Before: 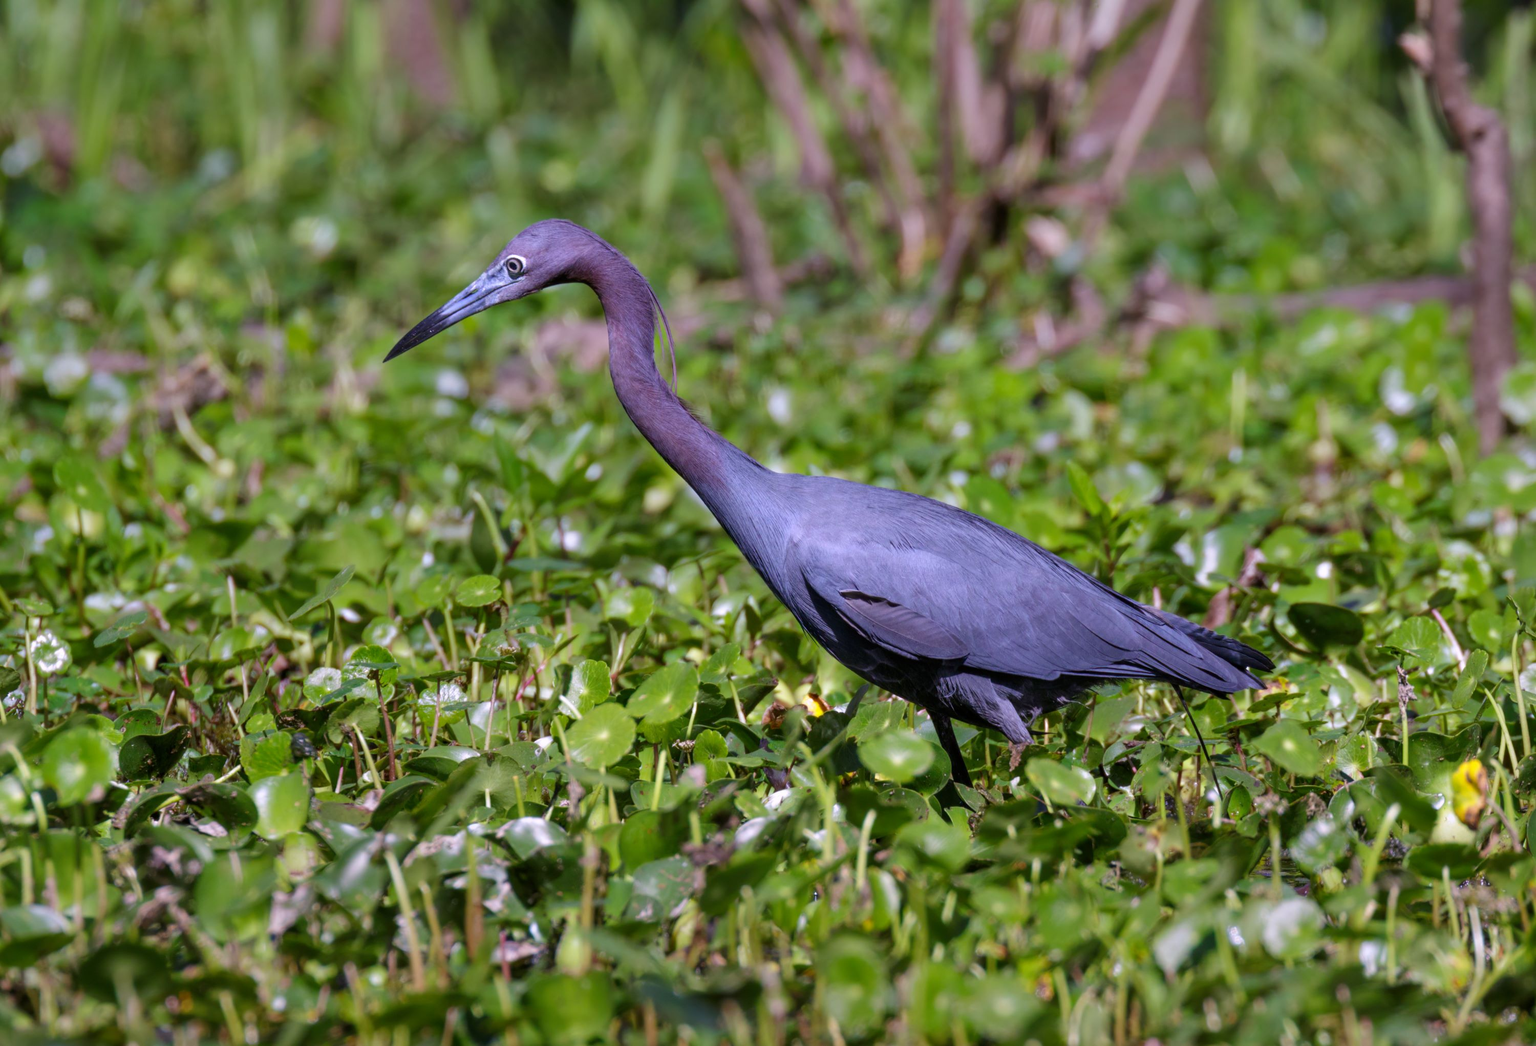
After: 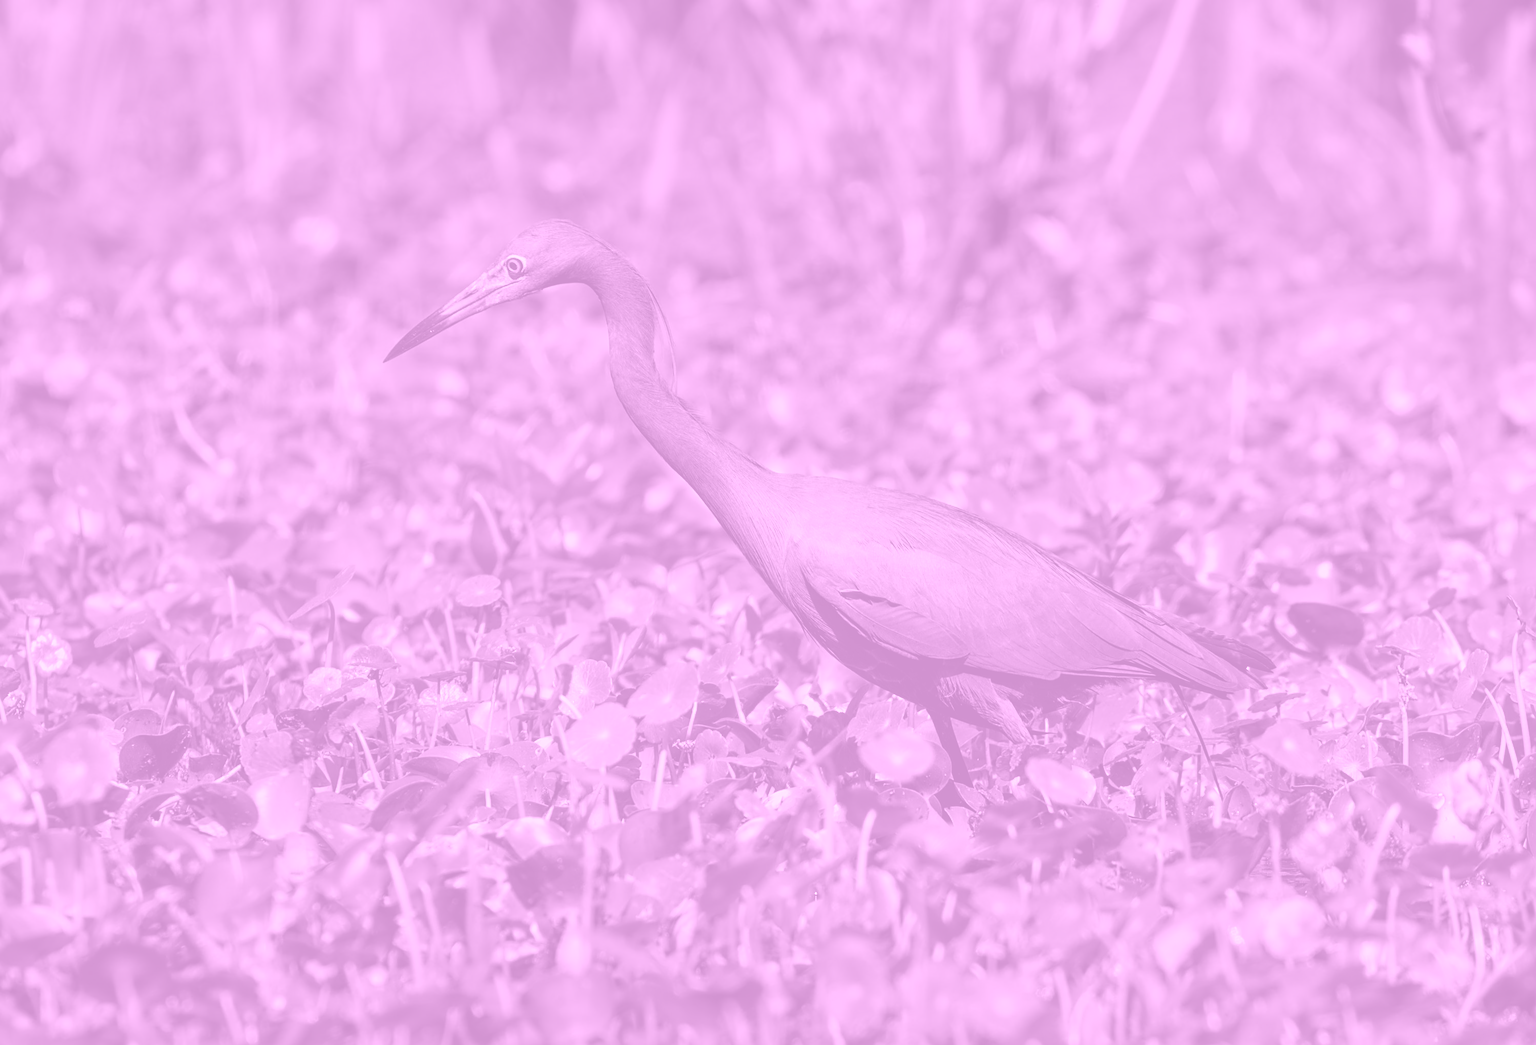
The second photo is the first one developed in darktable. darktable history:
colorize: hue 331.2°, saturation 75%, source mix 30.28%, lightness 70.52%, version 1
sharpen: on, module defaults
color balance rgb: hue shift 180°, global vibrance 50%, contrast 0.32%
contrast brightness saturation: contrast 0.07, brightness -0.14, saturation 0.11
